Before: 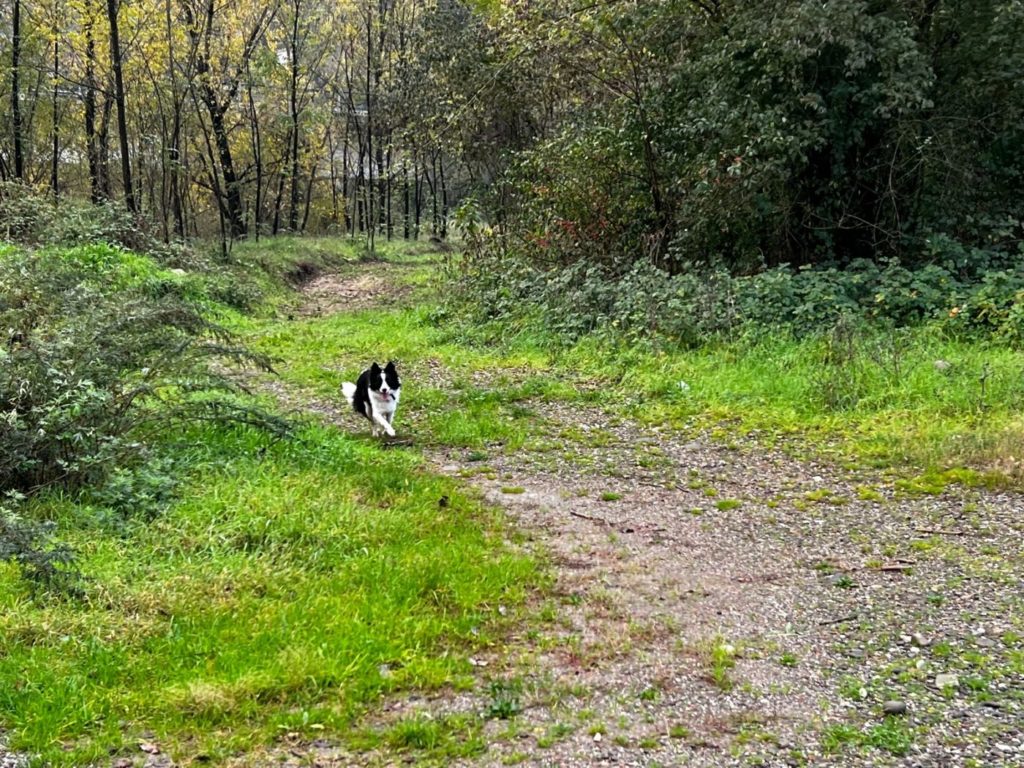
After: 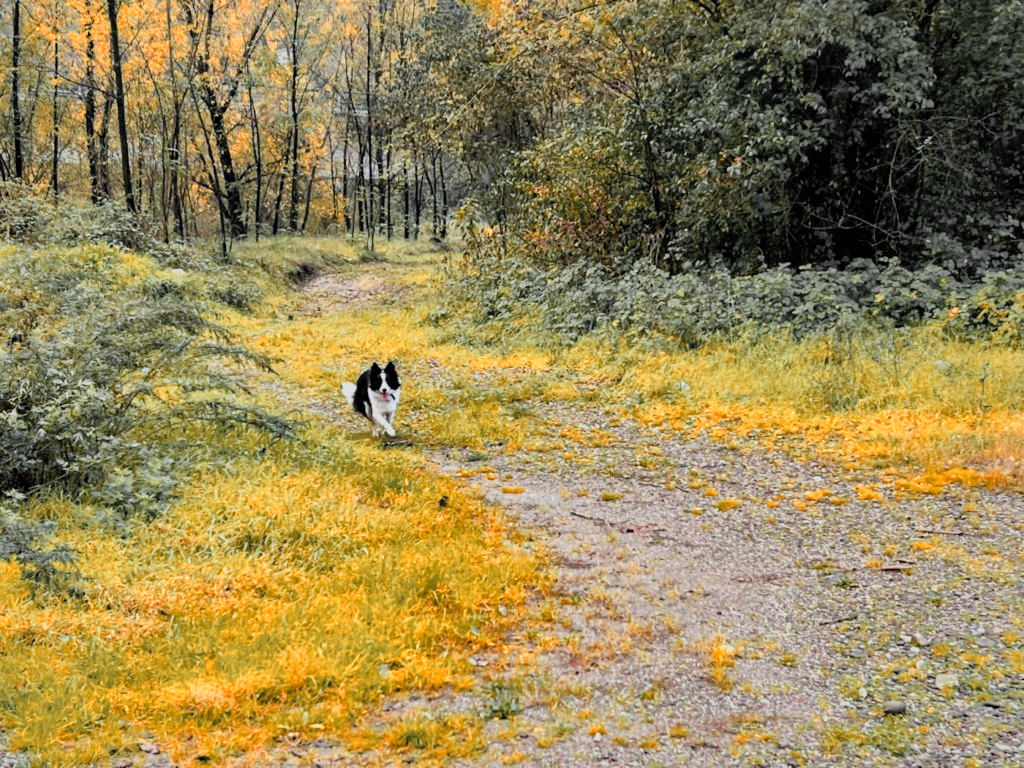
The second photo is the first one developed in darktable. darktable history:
exposure: black level correction 0, exposure 0.7 EV, compensate exposure bias true, compensate highlight preservation false
color zones: curves: ch0 [(0.009, 0.528) (0.136, 0.6) (0.255, 0.586) (0.39, 0.528) (0.522, 0.584) (0.686, 0.736) (0.849, 0.561)]; ch1 [(0.045, 0.781) (0.14, 0.416) (0.257, 0.695) (0.442, 0.032) (0.738, 0.338) (0.818, 0.632) (0.891, 0.741) (1, 0.704)]; ch2 [(0, 0.667) (0.141, 0.52) (0.26, 0.37) (0.474, 0.432) (0.743, 0.286)]
shadows and highlights: shadows 40.32, highlights -59.94
filmic rgb: black relative exposure -7.65 EV, white relative exposure 4.56 EV, hardness 3.61, contrast 0.99, iterations of high-quality reconstruction 0
